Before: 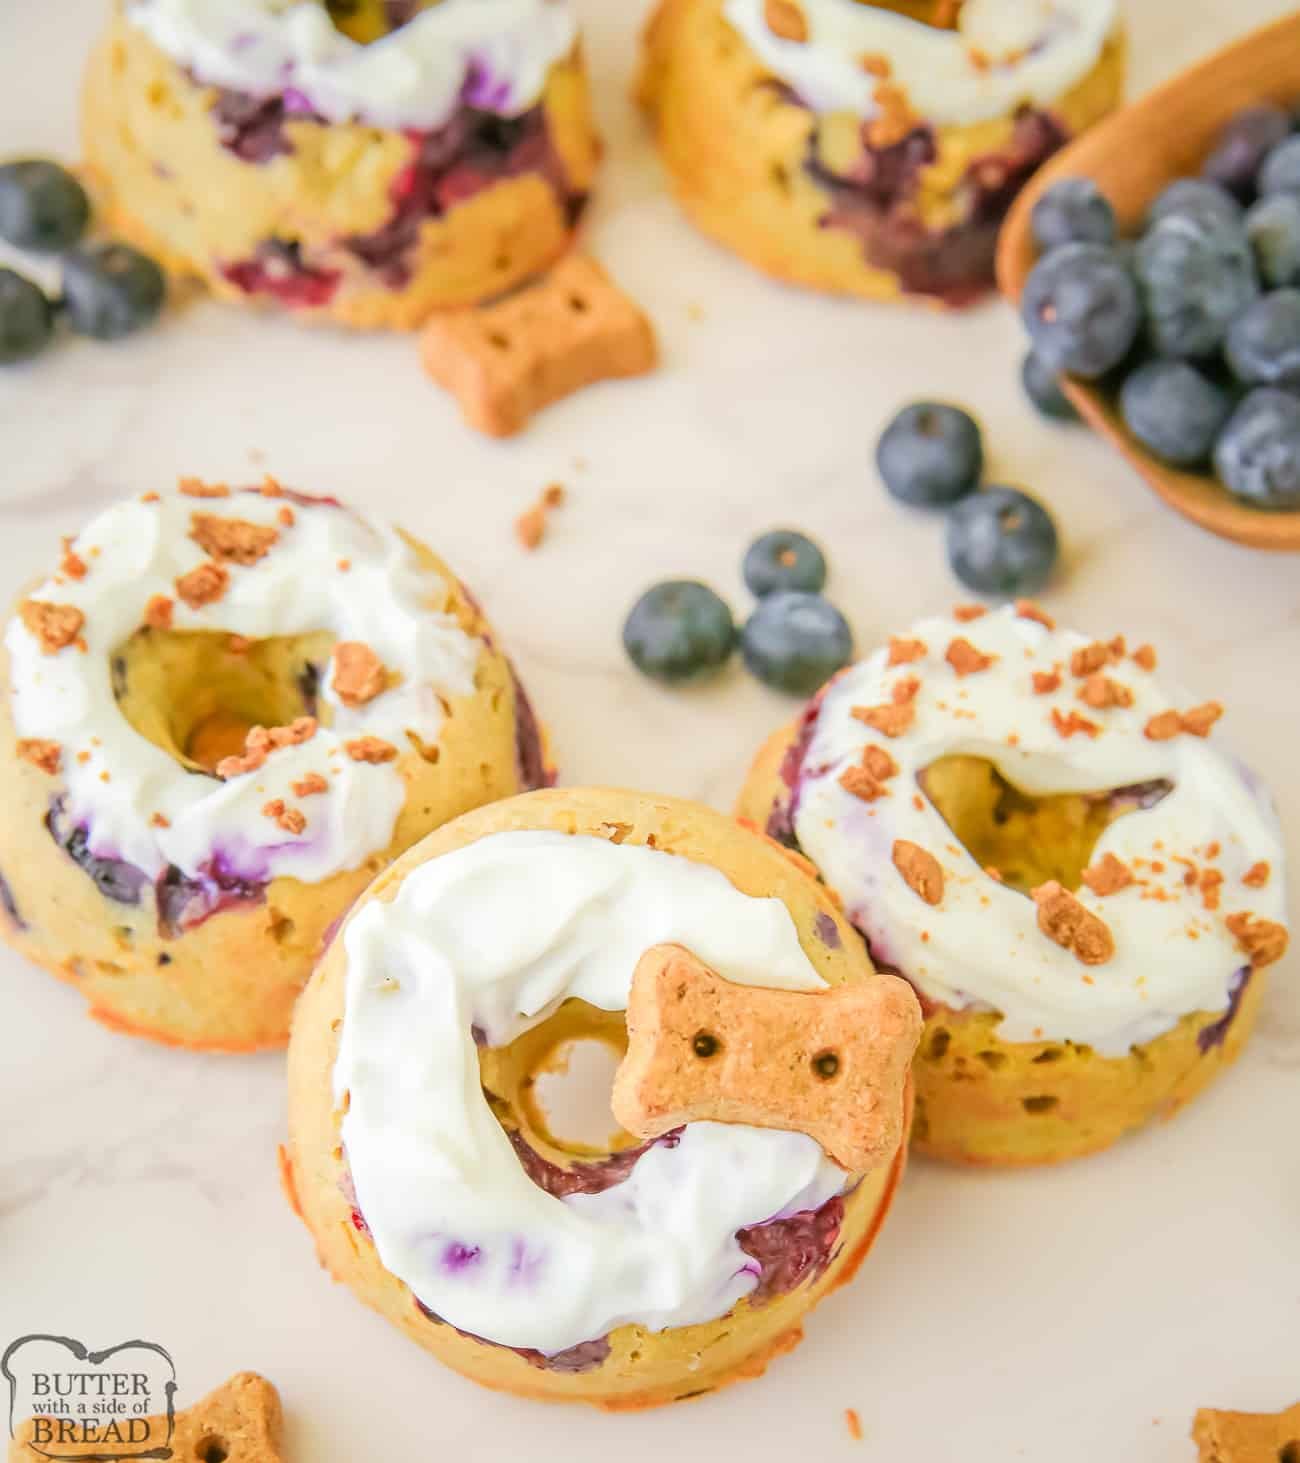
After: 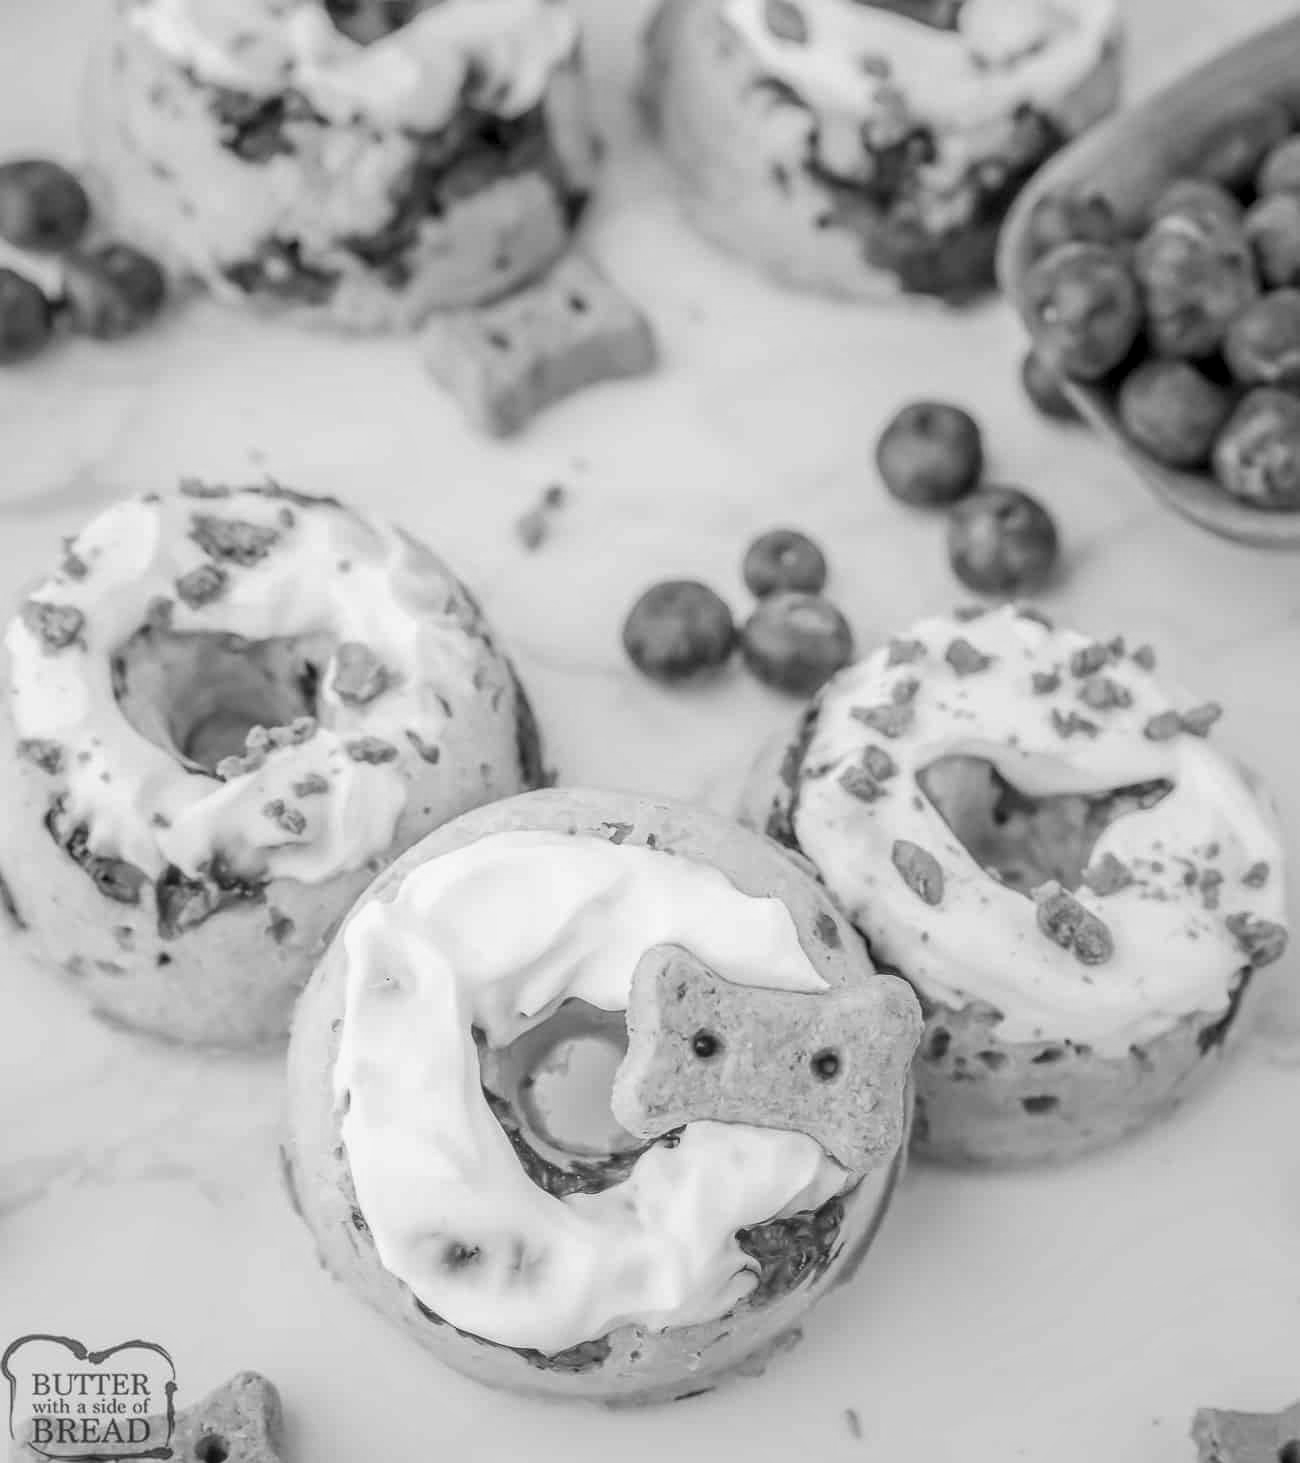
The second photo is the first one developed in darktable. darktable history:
monochrome: a -74.22, b 78.2
local contrast: on, module defaults
